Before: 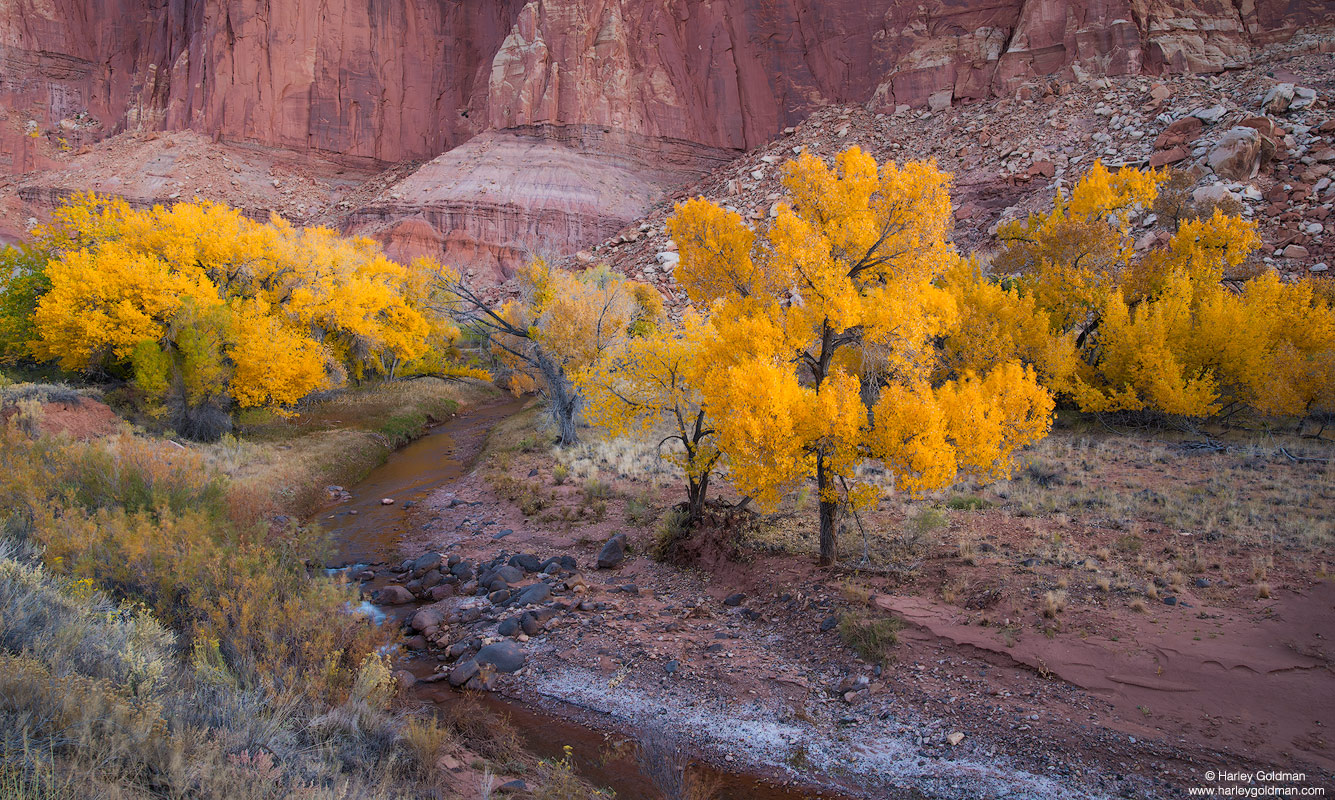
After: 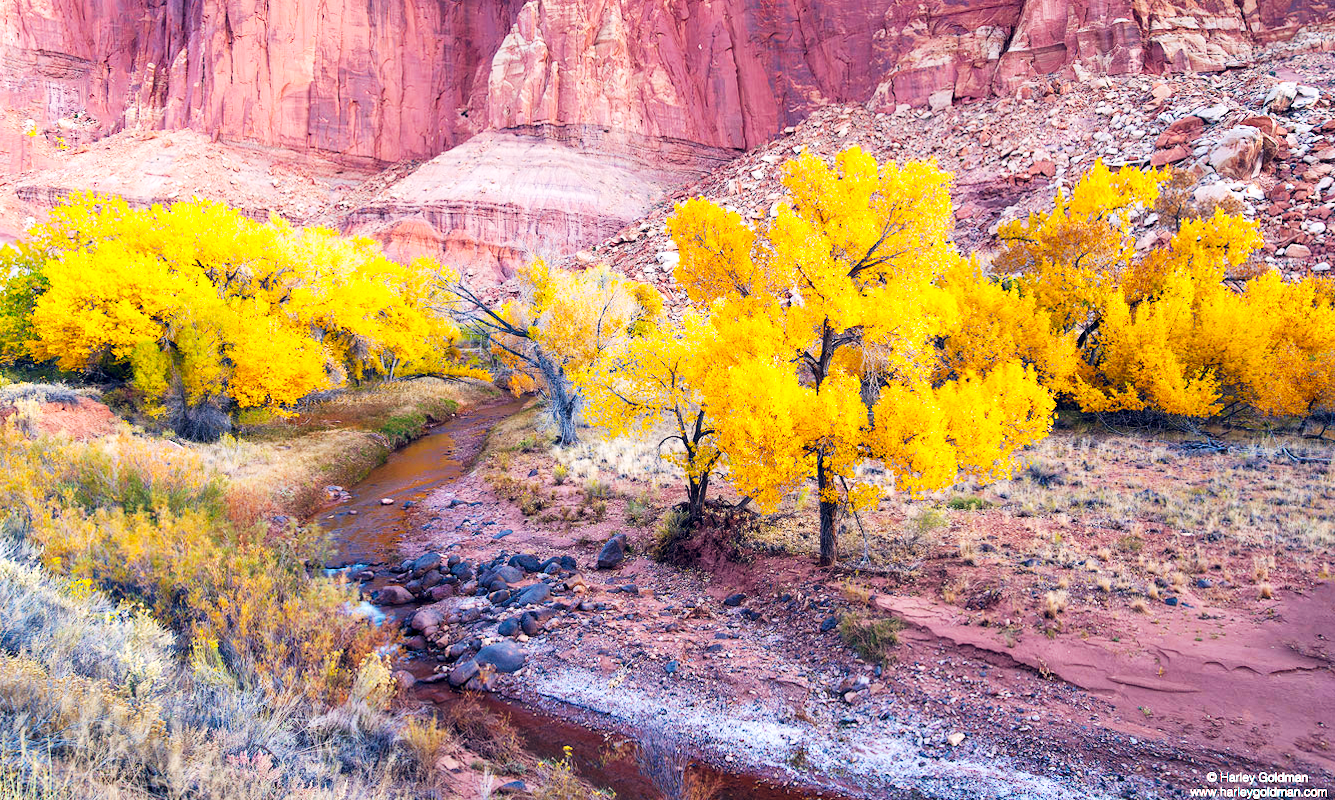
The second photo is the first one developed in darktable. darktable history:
base curve: curves: ch0 [(0, 0) (0.007, 0.004) (0.027, 0.03) (0.046, 0.07) (0.207, 0.54) (0.442, 0.872) (0.673, 0.972) (1, 1)], preserve colors none
local contrast: highlights 100%, shadows 100%, detail 120%, midtone range 0.2
color balance rgb: shadows lift › hue 87.51°, highlights gain › chroma 1.35%, highlights gain › hue 55.1°, global offset › chroma 0.13%, global offset › hue 253.66°, perceptual saturation grading › global saturation 16.38%
lens correction: scale 1, crop 1, focal 35, aperture 2.5, distance 1000, camera "Canon EOS 5D Mark III", lens "Sigma 35mm f/1.4 DG HSM"
